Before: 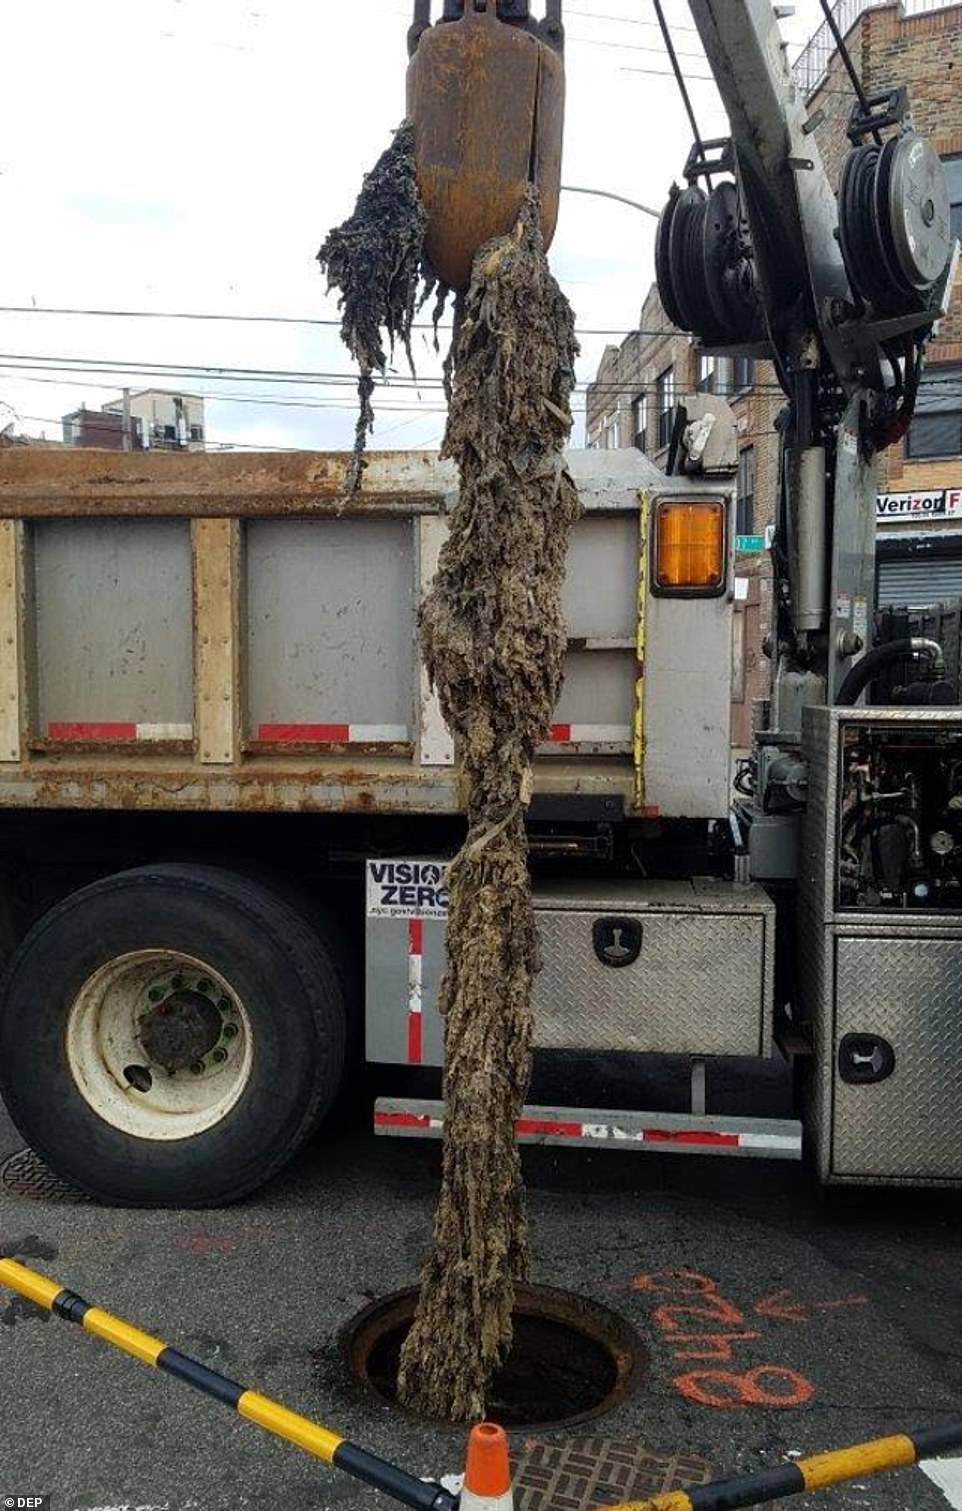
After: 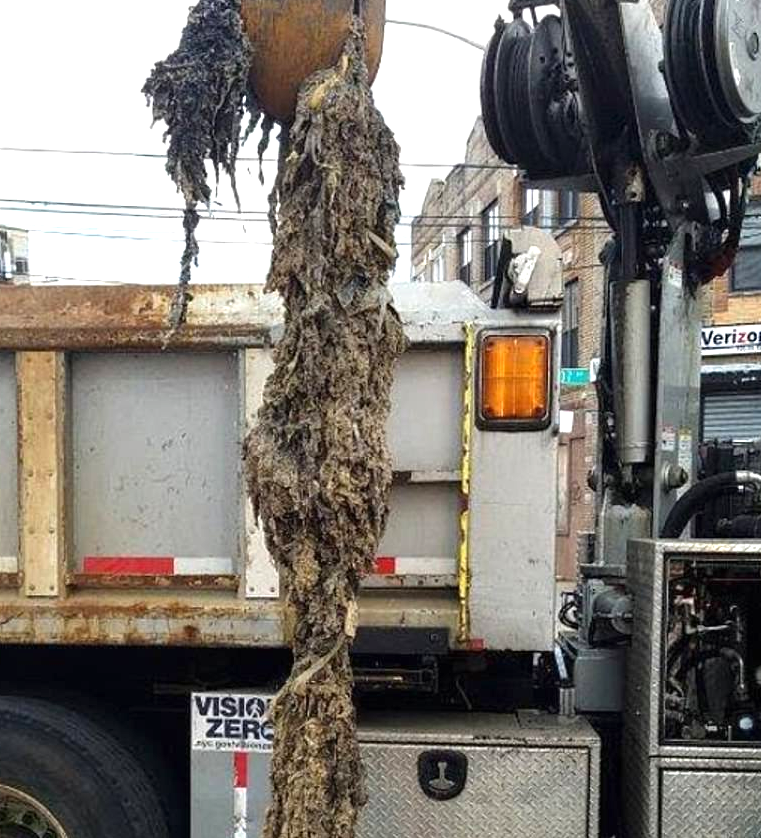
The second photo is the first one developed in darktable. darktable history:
exposure: black level correction 0, exposure 0.691 EV, compensate highlight preservation false
crop: left 18.267%, top 11.111%, right 2.542%, bottom 33.423%
